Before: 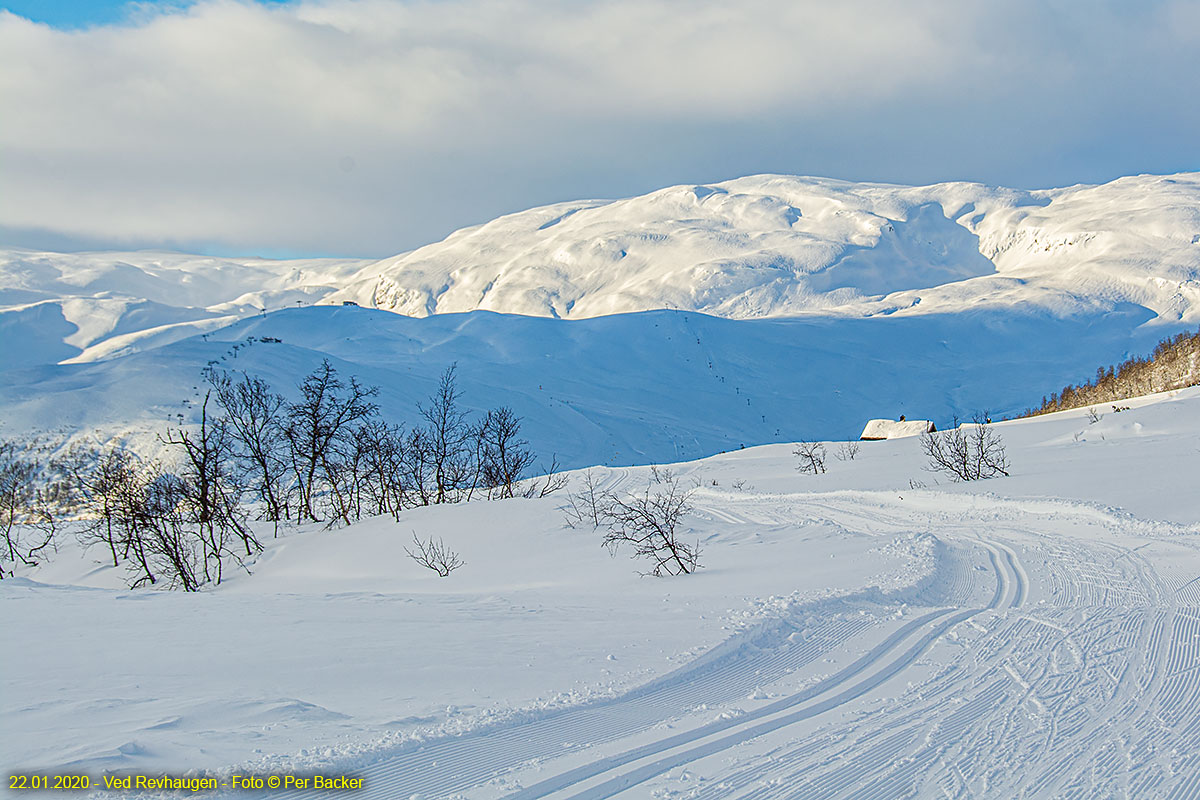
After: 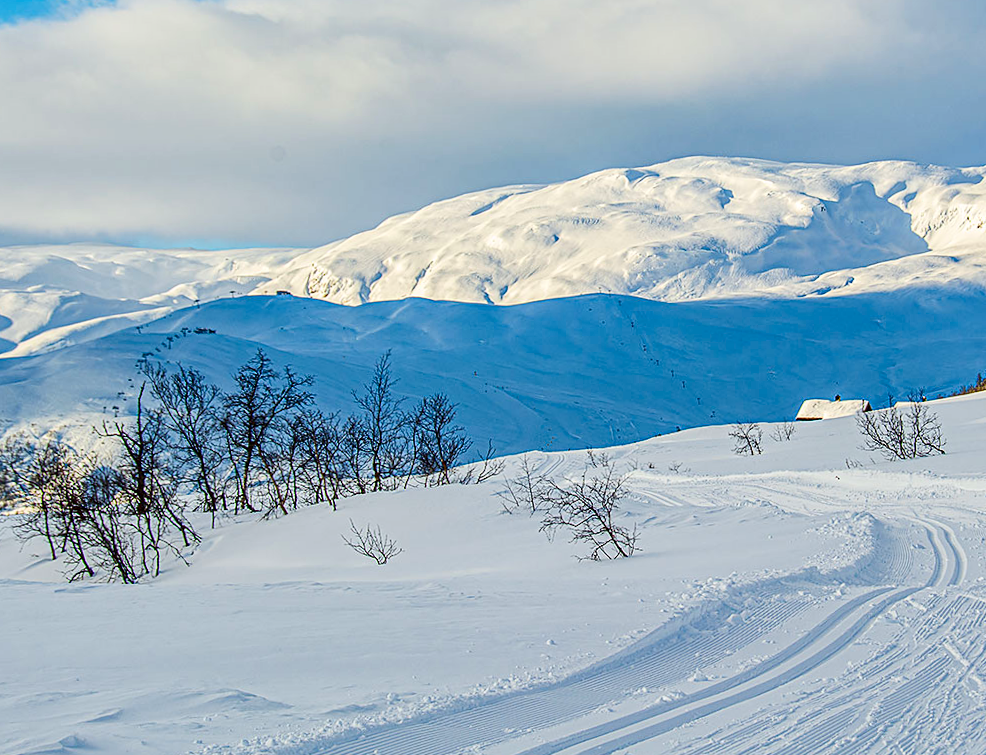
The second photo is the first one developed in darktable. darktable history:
crop and rotate: angle 1°, left 4.281%, top 0.642%, right 11.383%, bottom 2.486%
contrast brightness saturation: contrast 0.19, brightness -0.11, saturation 0.21
